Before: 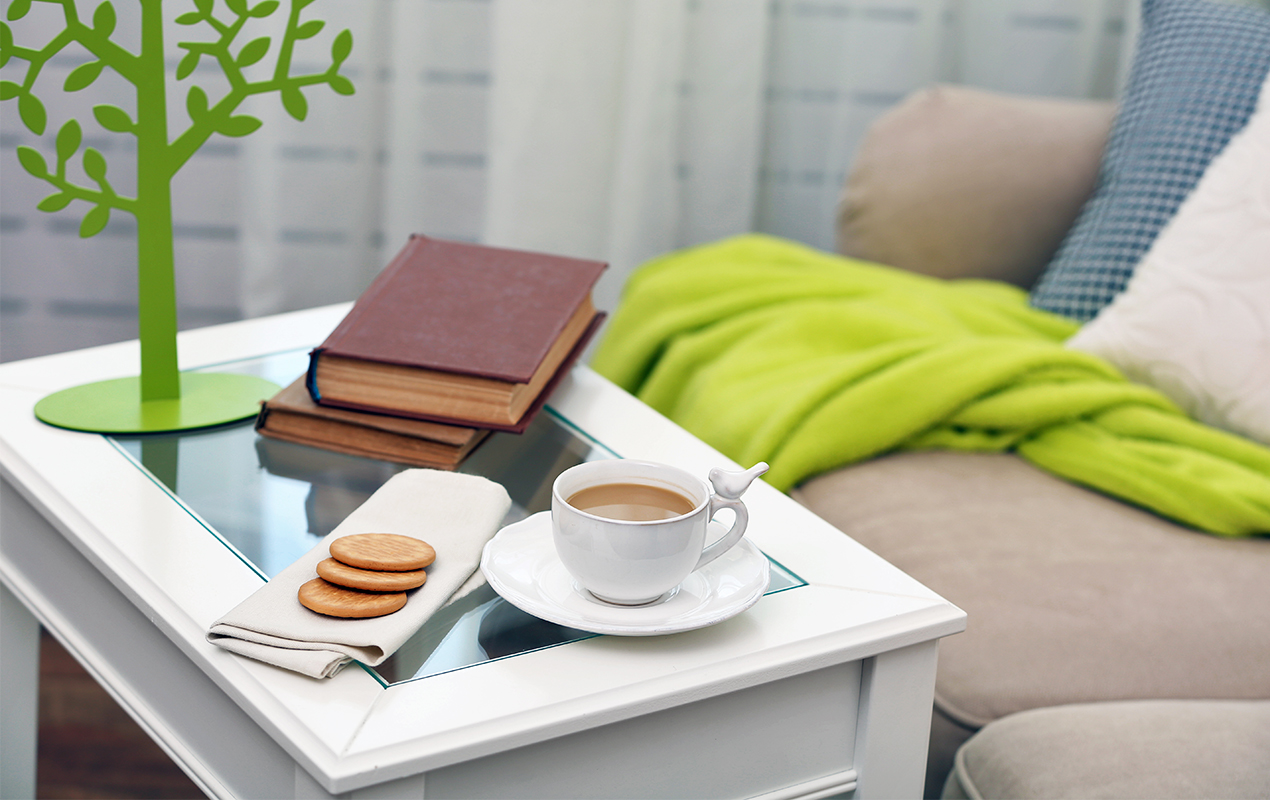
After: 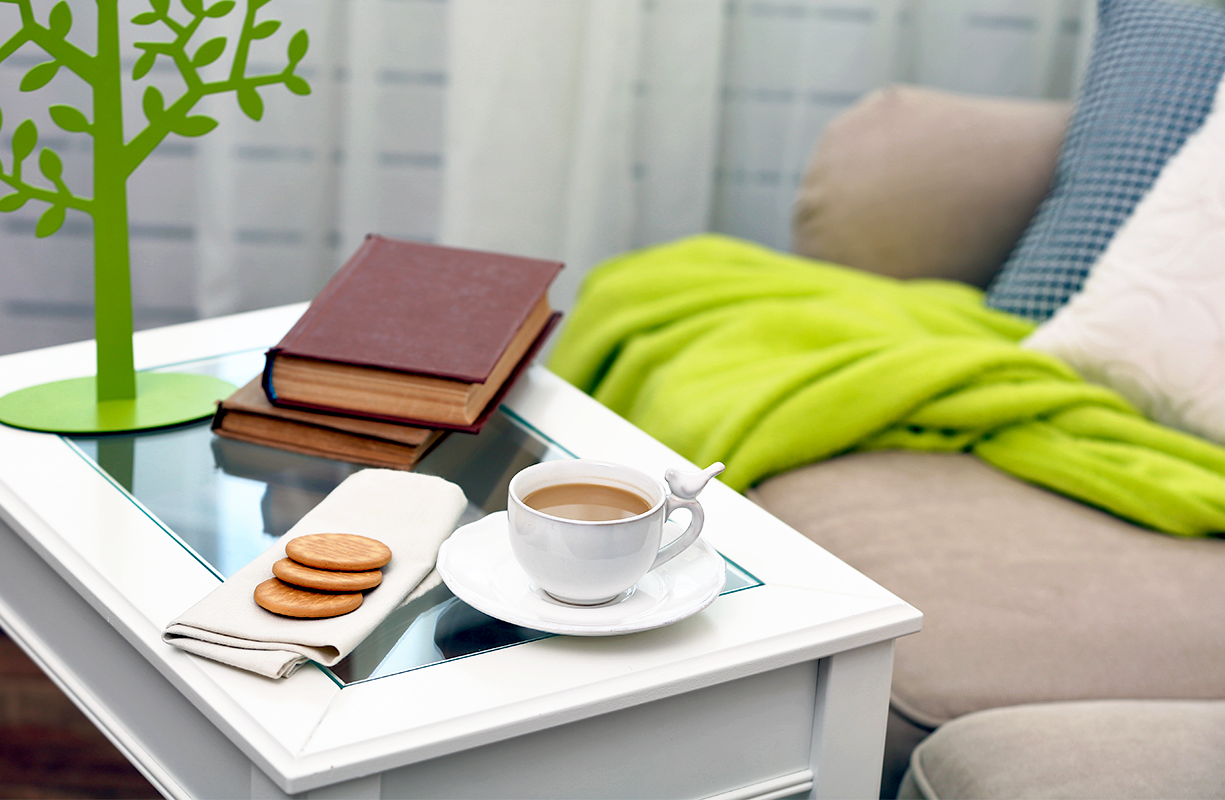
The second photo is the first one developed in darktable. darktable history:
base curve: curves: ch0 [(0.017, 0) (0.425, 0.441) (0.844, 0.933) (1, 1)], preserve colors none
crop and rotate: left 3.478%
